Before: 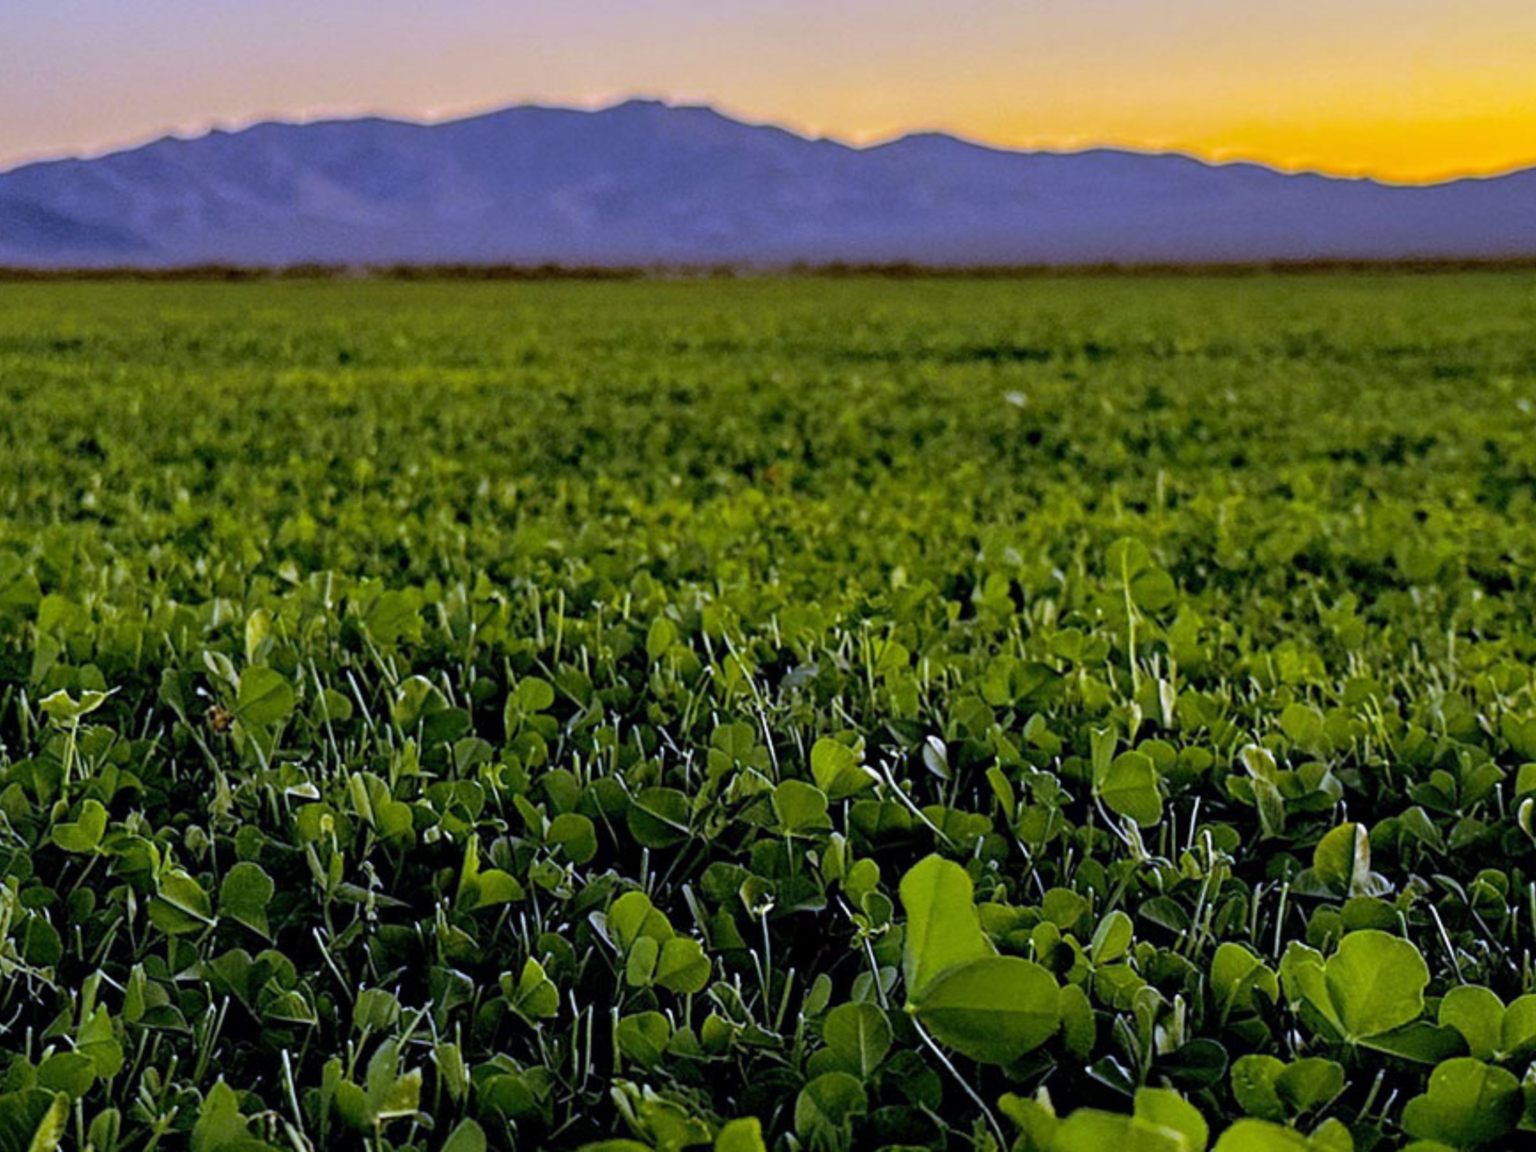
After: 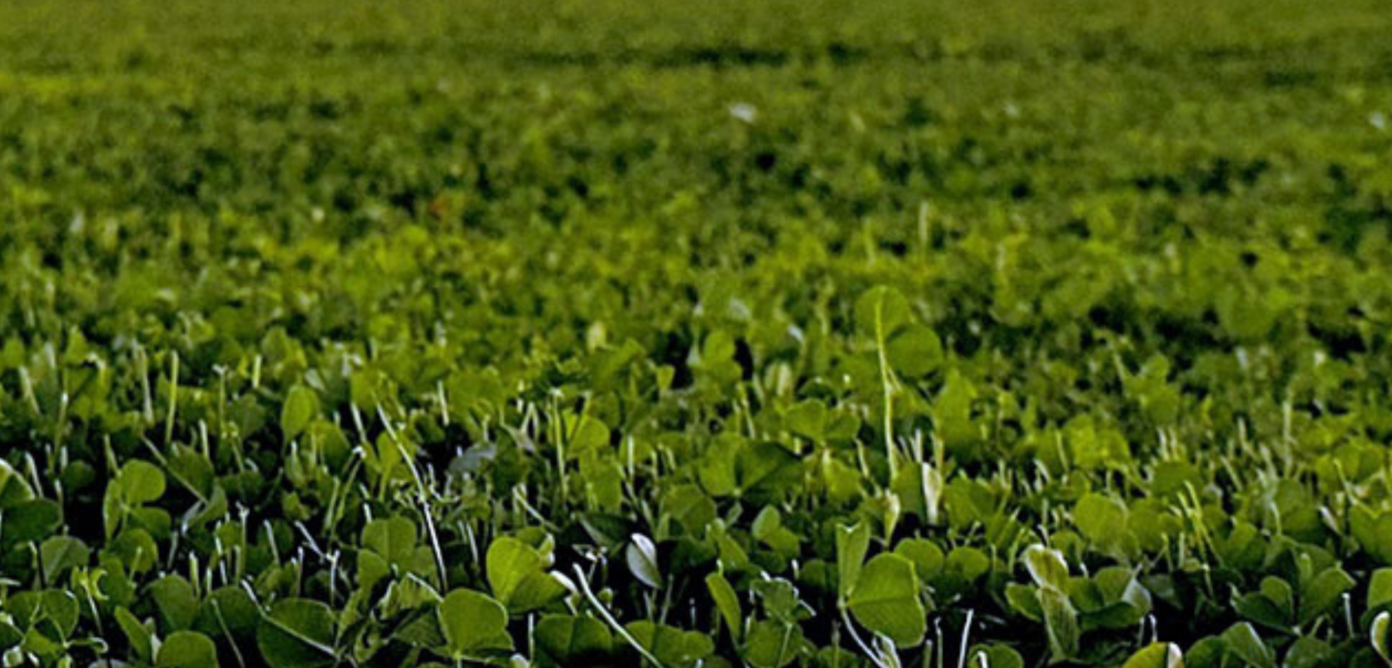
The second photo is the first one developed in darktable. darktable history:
crop and rotate: left 27.473%, top 26.84%, bottom 26.718%
